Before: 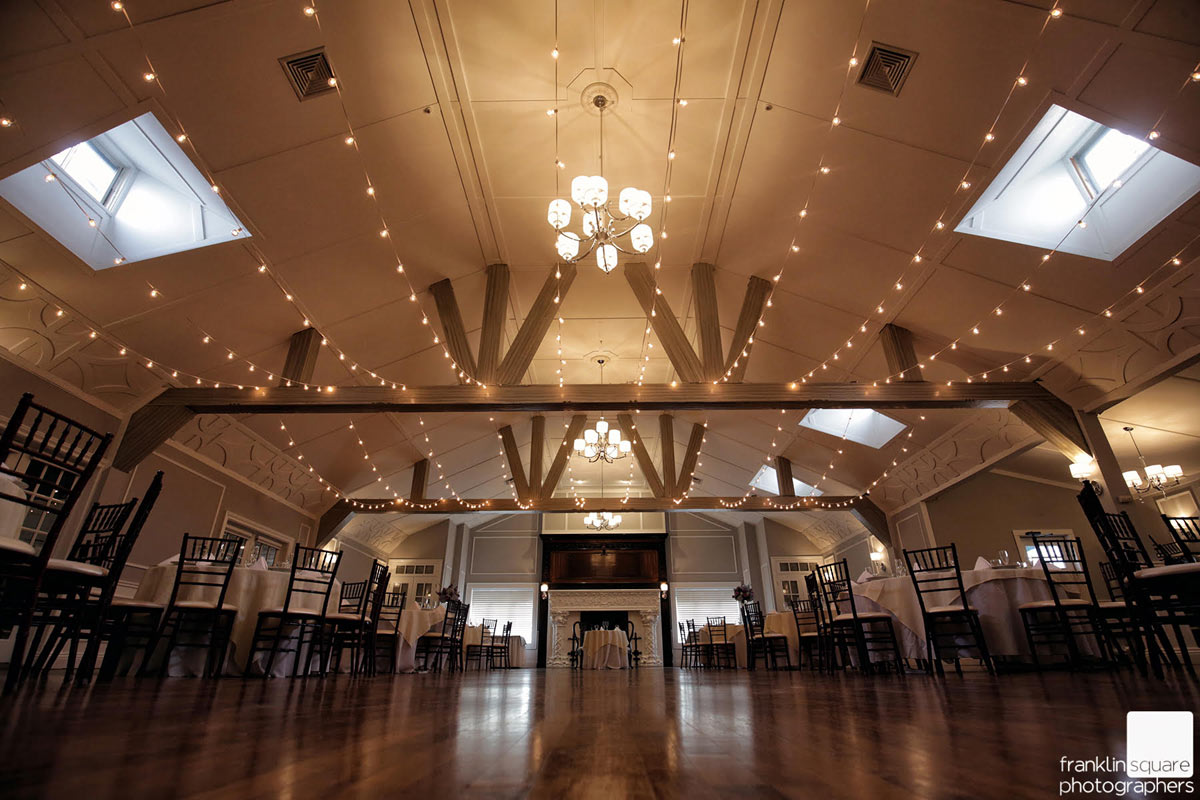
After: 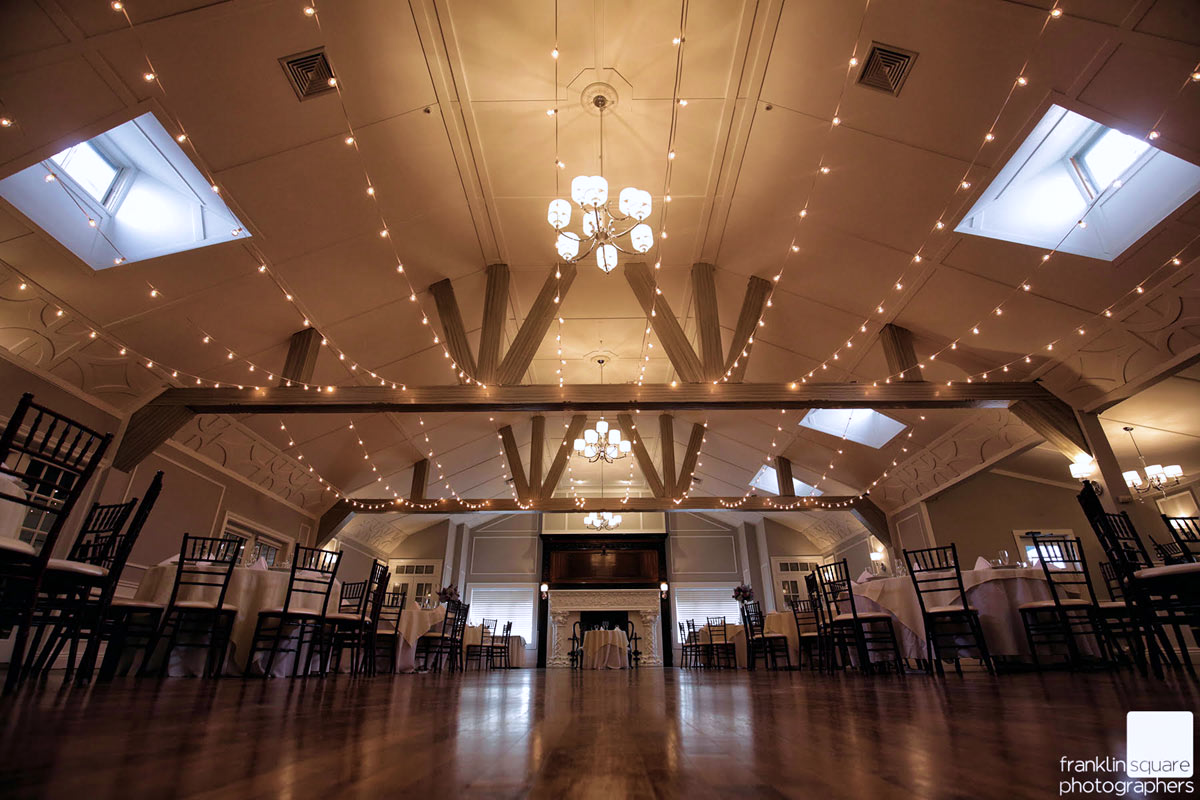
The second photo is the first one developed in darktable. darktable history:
color calibration: illuminant as shot in camera, x 0.358, y 0.373, temperature 4628.91 K
velvia: on, module defaults
